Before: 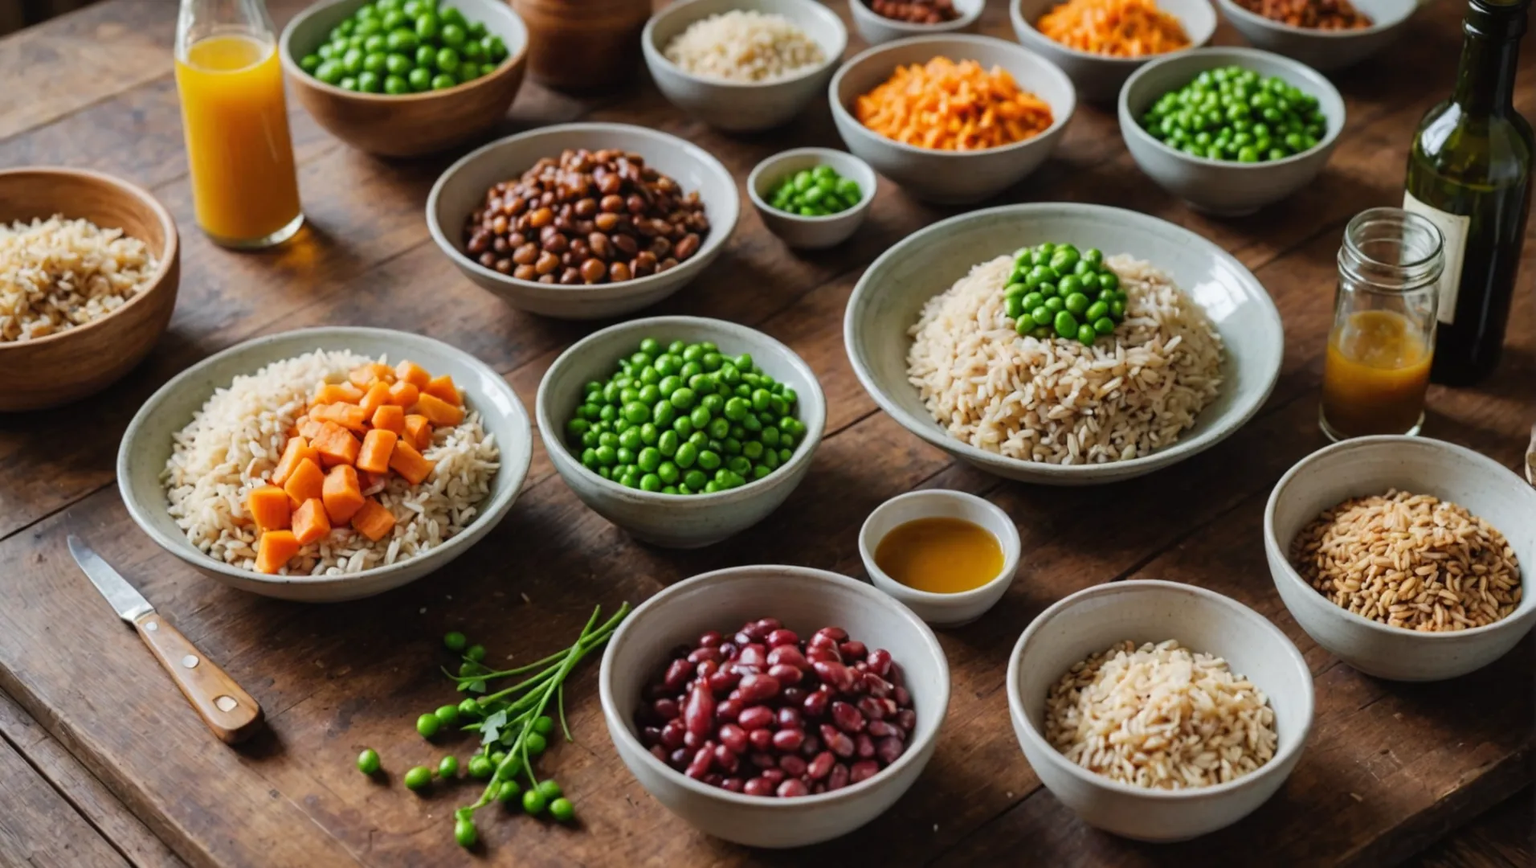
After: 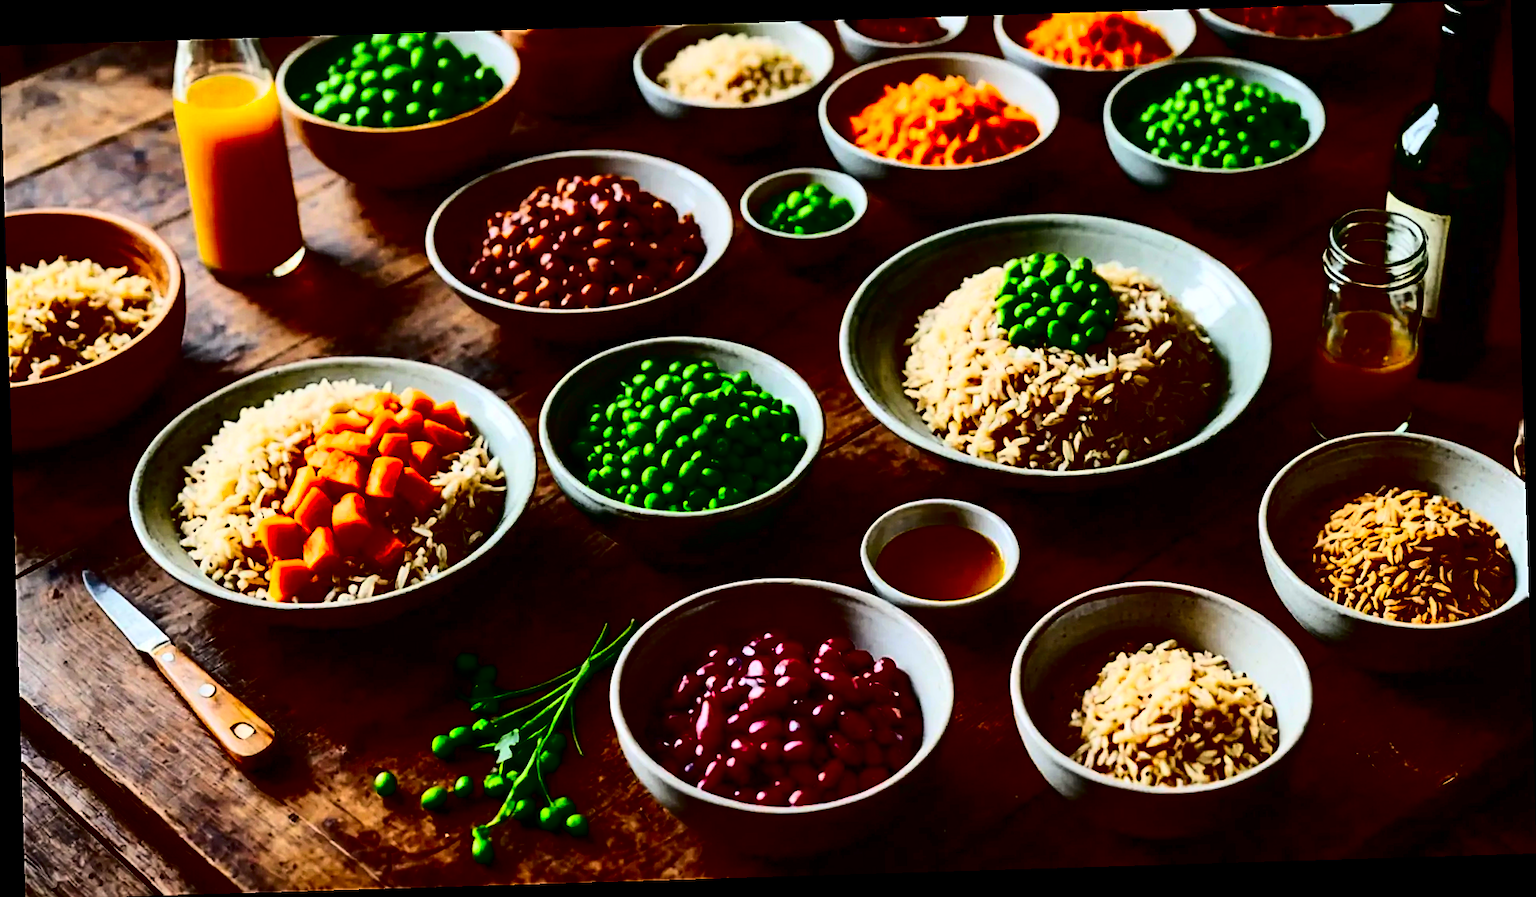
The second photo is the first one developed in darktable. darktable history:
contrast brightness saturation: contrast 0.77, brightness -1, saturation 1
sharpen: on, module defaults
color correction: saturation 1.11
rotate and perspective: rotation -1.75°, automatic cropping off
exposure: black level correction -0.008, exposure 0.067 EV, compensate highlight preservation false
rgb curve: curves: ch0 [(0, 0) (0.072, 0.166) (0.217, 0.293) (0.414, 0.42) (1, 1)], compensate middle gray true, preserve colors basic power
white balance: emerald 1
crop: bottom 0.071%
